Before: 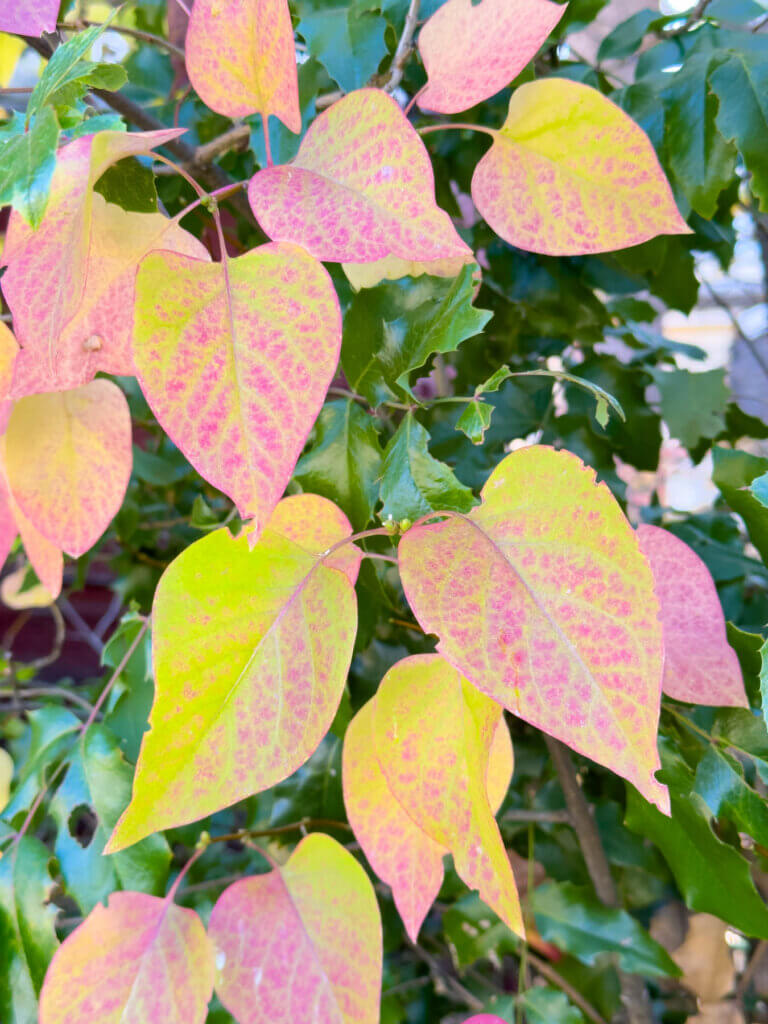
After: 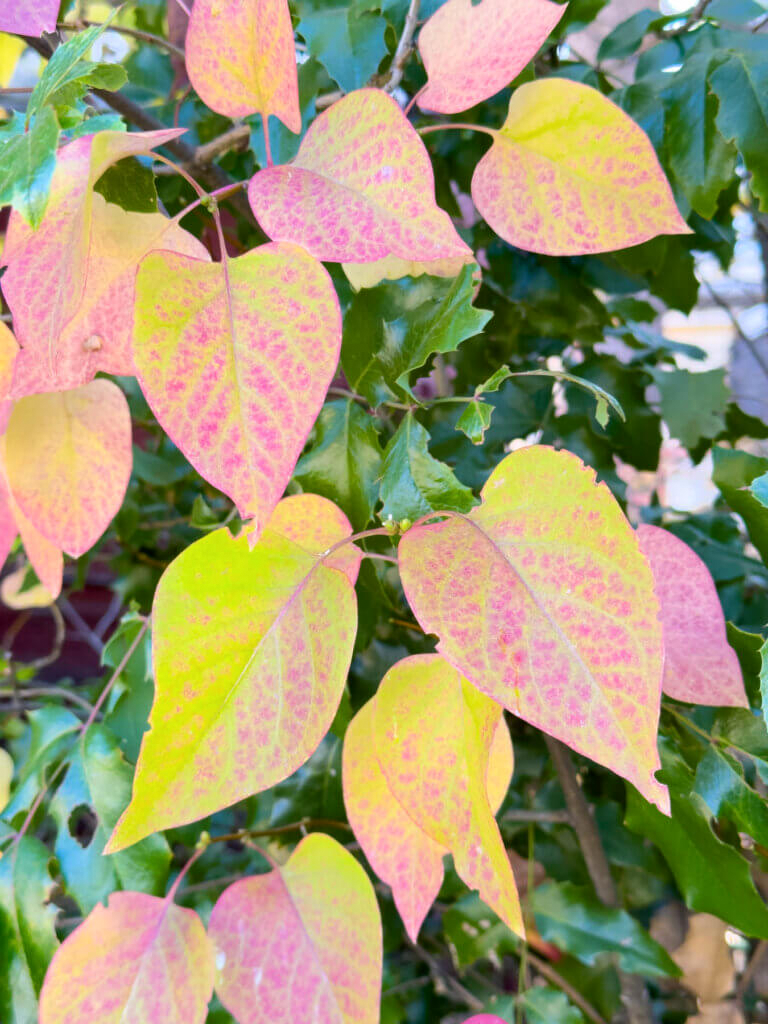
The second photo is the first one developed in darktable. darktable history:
grain: coarseness 0.81 ISO, strength 1.34%, mid-tones bias 0%
contrast brightness saturation: contrast 0.07
